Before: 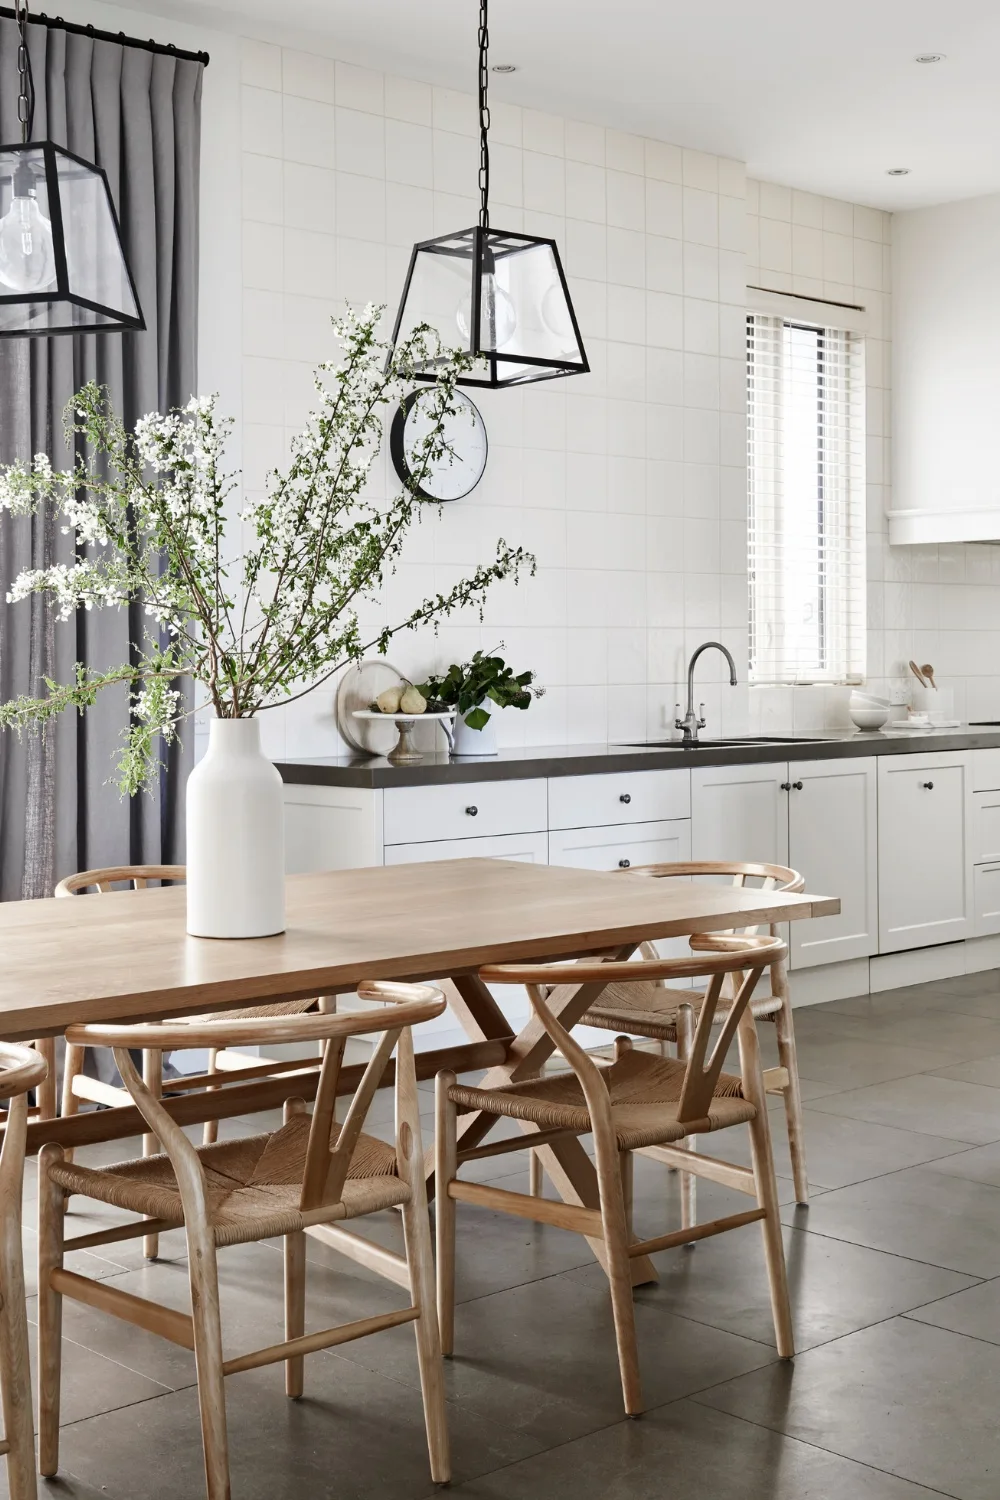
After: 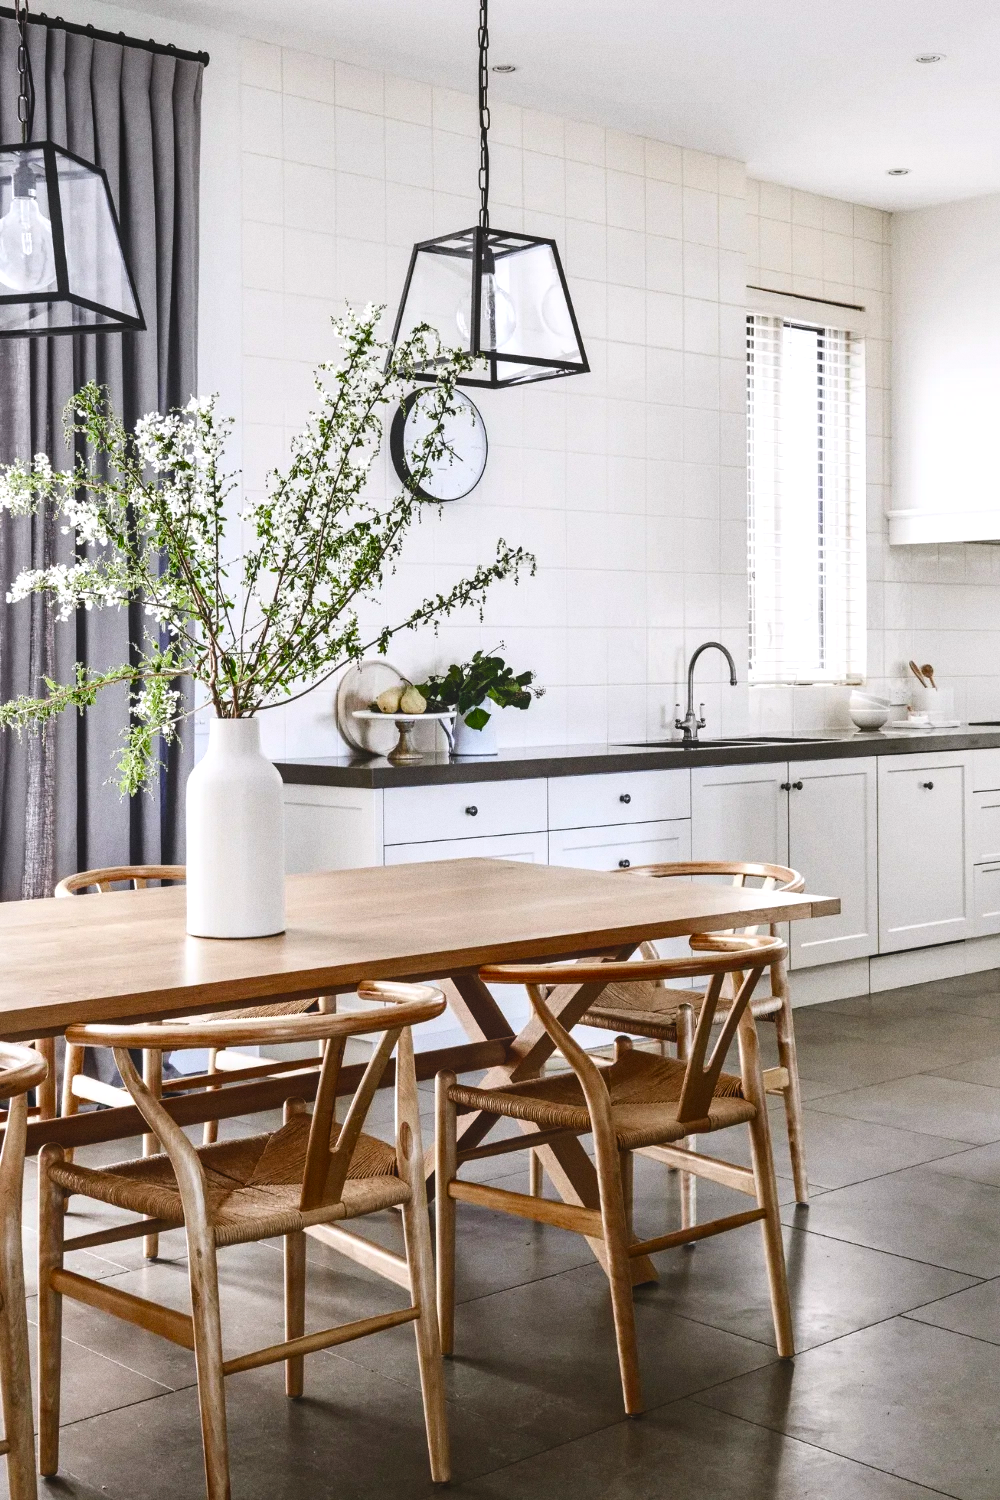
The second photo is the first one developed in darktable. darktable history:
grain: coarseness 0.09 ISO
exposure: black level correction -0.028, compensate highlight preservation false
local contrast: on, module defaults
white balance: red 1.004, blue 1.024
contrast brightness saturation: contrast 0.2, brightness -0.11, saturation 0.1
color balance rgb: perceptual saturation grading › global saturation 45%, perceptual saturation grading › highlights -25%, perceptual saturation grading › shadows 50%, perceptual brilliance grading › global brilliance 3%, global vibrance 3%
